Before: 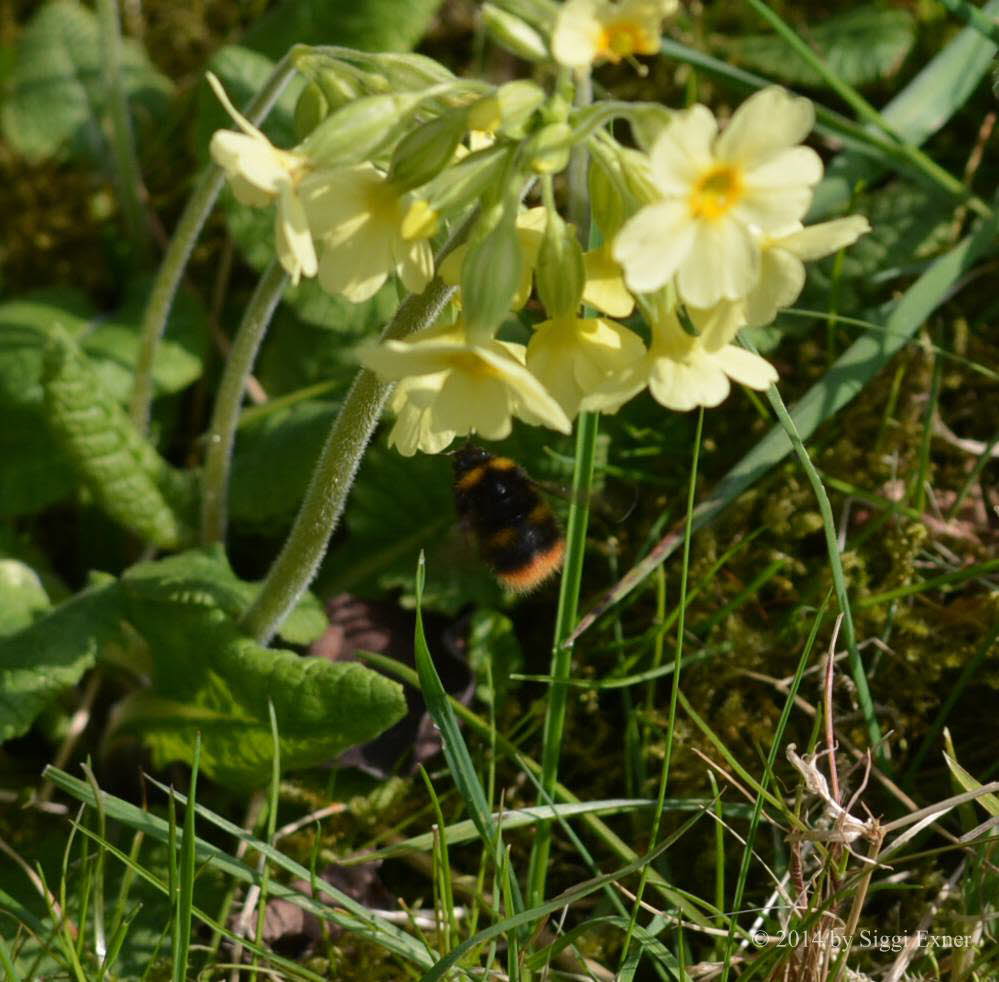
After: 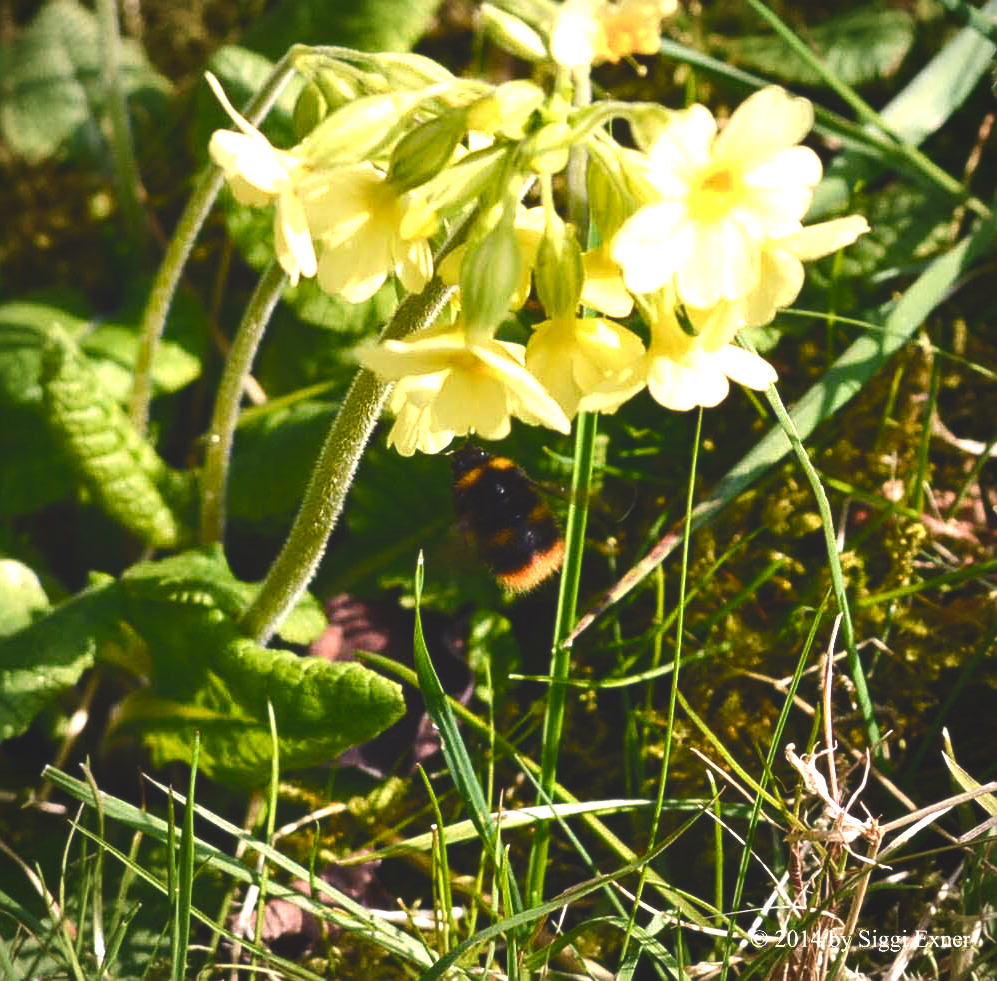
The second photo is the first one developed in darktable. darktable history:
crop and rotate: left 0.126%
exposure: black level correction 0, exposure 0.7 EV, compensate exposure bias true, compensate highlight preservation false
tone equalizer: -8 EV -0.75 EV, -7 EV -0.7 EV, -6 EV -0.6 EV, -5 EV -0.4 EV, -3 EV 0.4 EV, -2 EV 0.6 EV, -1 EV 0.7 EV, +0 EV 0.75 EV, edges refinement/feathering 500, mask exposure compensation -1.57 EV, preserve details no
soften: size 10%, saturation 50%, brightness 0.2 EV, mix 10%
white balance: red 1.05, blue 1.072
vignetting: fall-off radius 93.87%
color balance rgb: shadows lift › chroma 3%, shadows lift › hue 280.8°, power › hue 330°, highlights gain › chroma 3%, highlights gain › hue 75.6°, global offset › luminance 1.5%, perceptual saturation grading › global saturation 20%, perceptual saturation grading › highlights -25%, perceptual saturation grading › shadows 50%, global vibrance 30%
sharpen: on, module defaults
